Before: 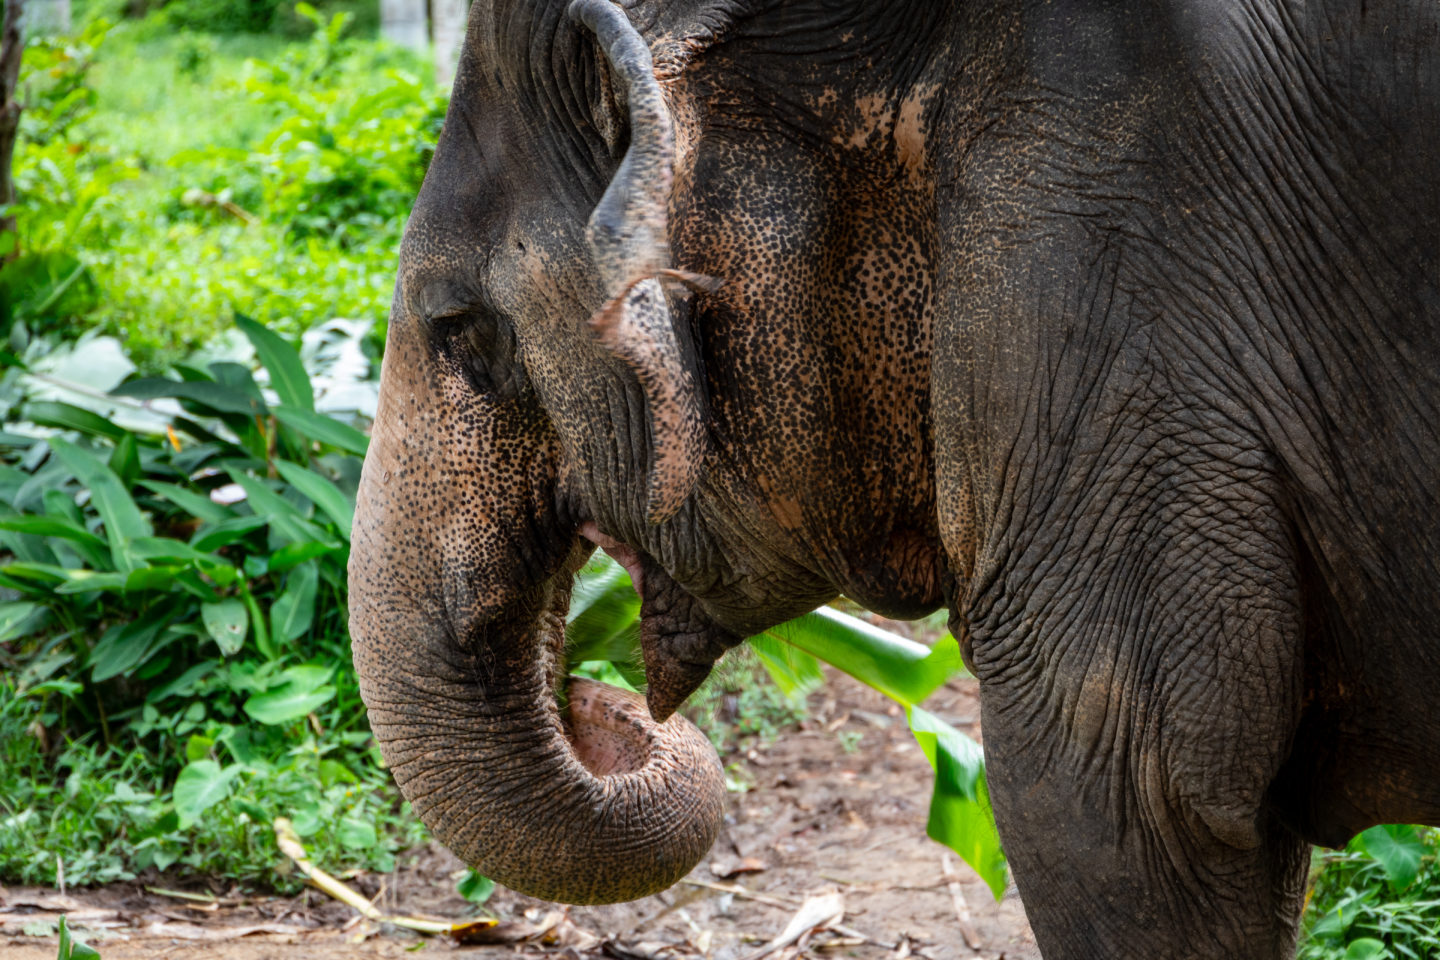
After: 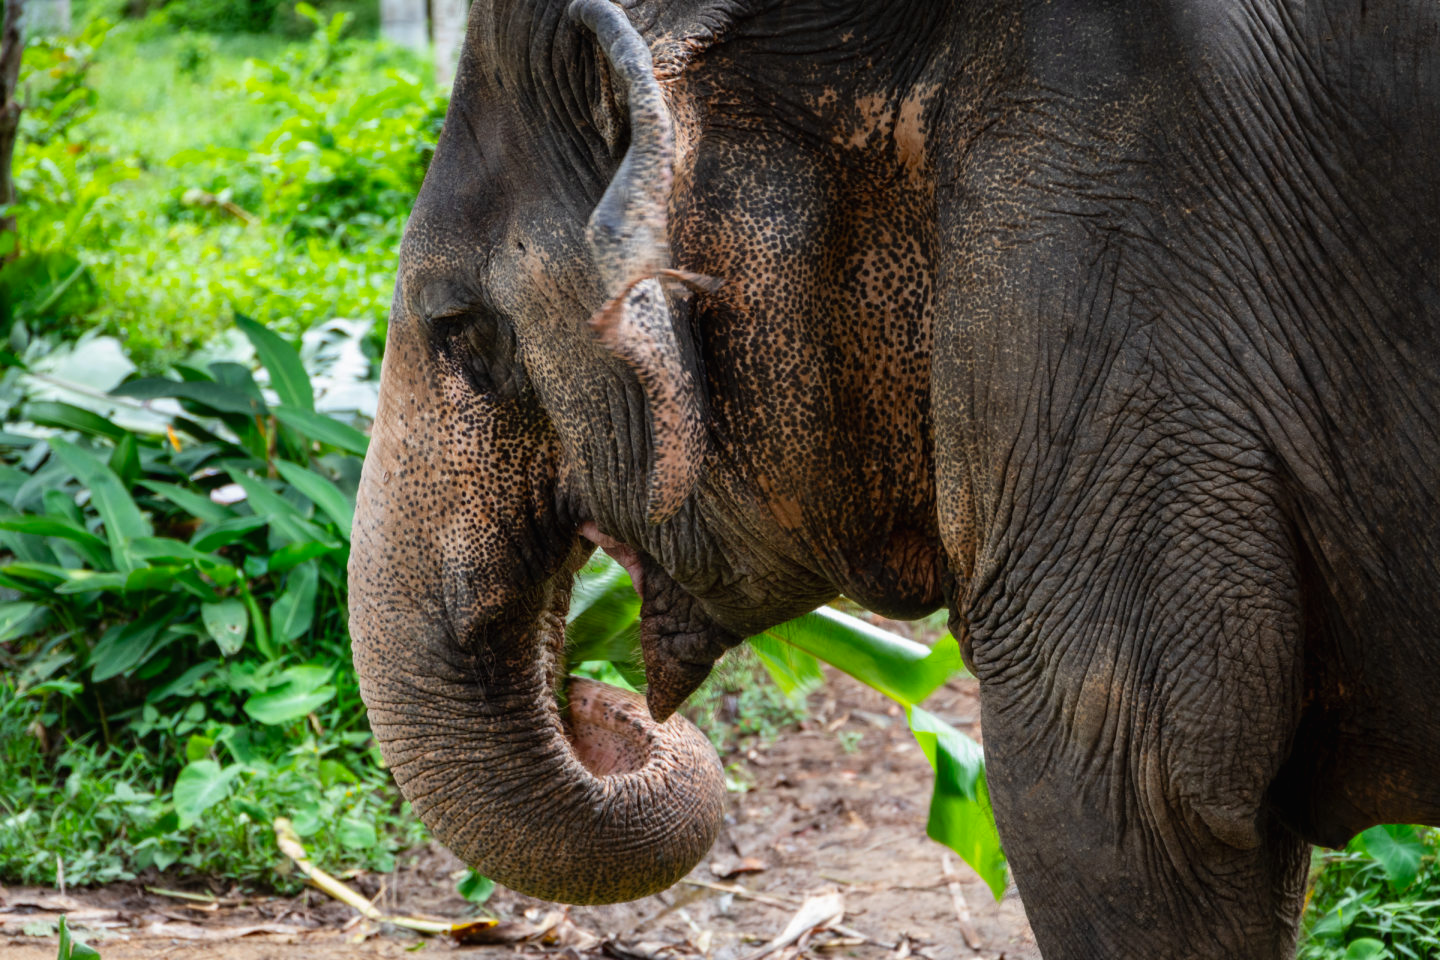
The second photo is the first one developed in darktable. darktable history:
contrast brightness saturation: contrast -0.021, brightness -0.006, saturation 0.042
